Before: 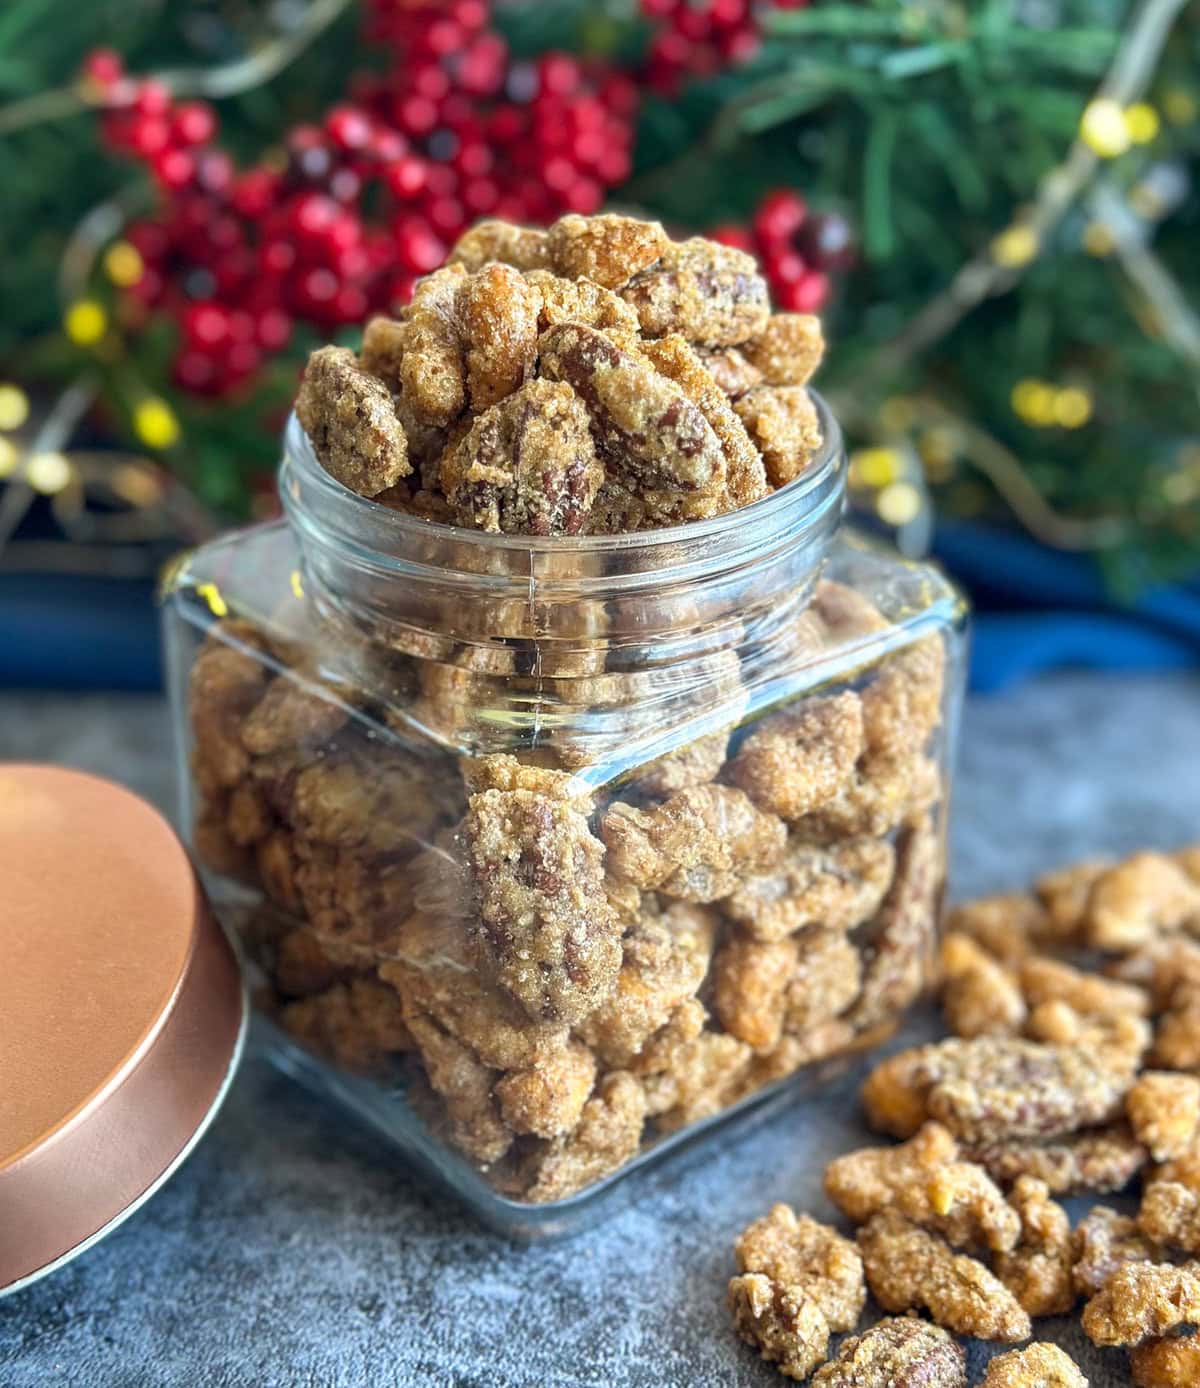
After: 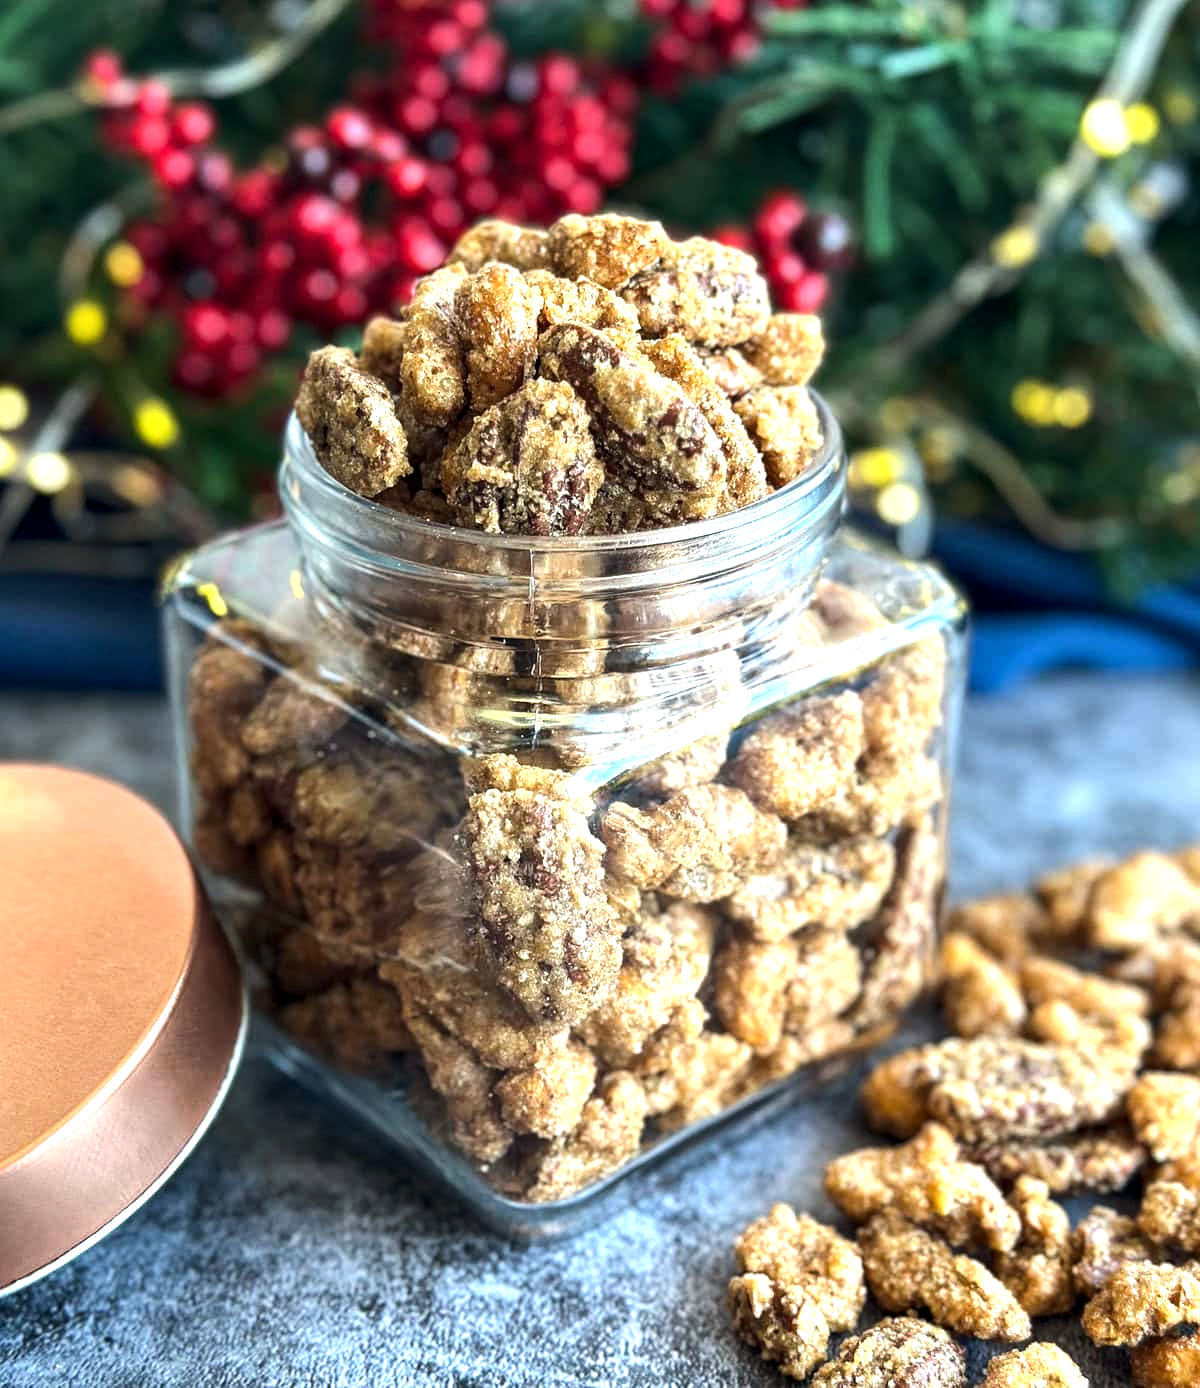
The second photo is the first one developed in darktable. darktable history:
tone equalizer: -8 EV -0.75 EV, -7 EV -0.7 EV, -6 EV -0.6 EV, -5 EV -0.4 EV, -3 EV 0.4 EV, -2 EV 0.6 EV, -1 EV 0.7 EV, +0 EV 0.75 EV, edges refinement/feathering 500, mask exposure compensation -1.57 EV, preserve details no
local contrast: highlights 100%, shadows 100%, detail 120%, midtone range 0.2
